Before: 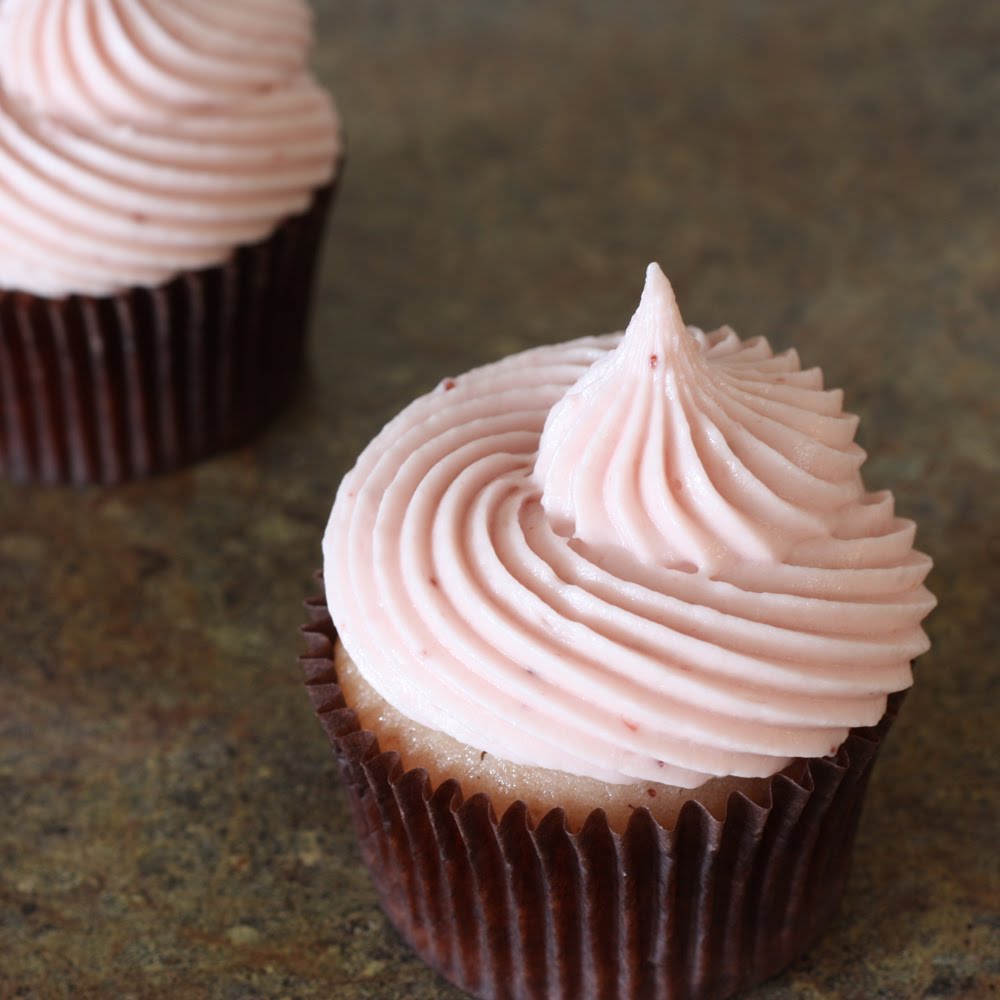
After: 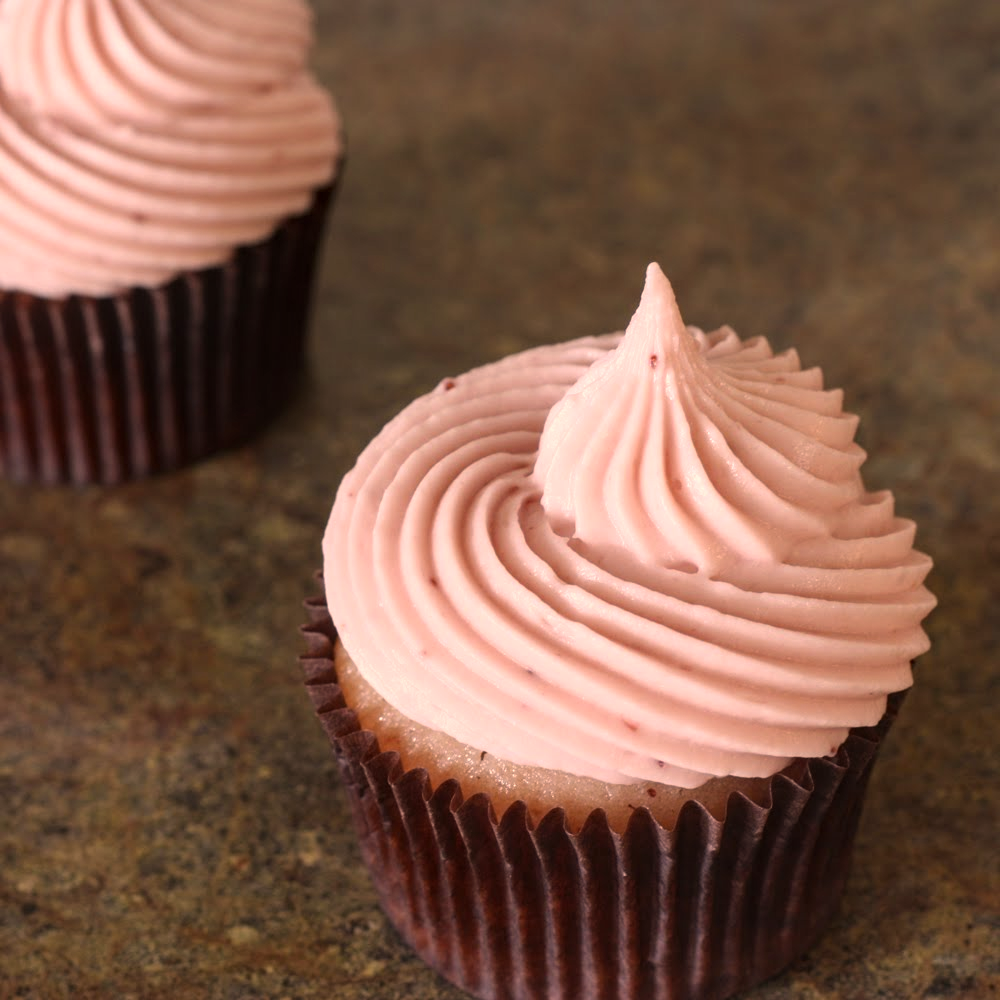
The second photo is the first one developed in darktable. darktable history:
color correction: highlights a* 17.54, highlights b* 18.32
local contrast: on, module defaults
